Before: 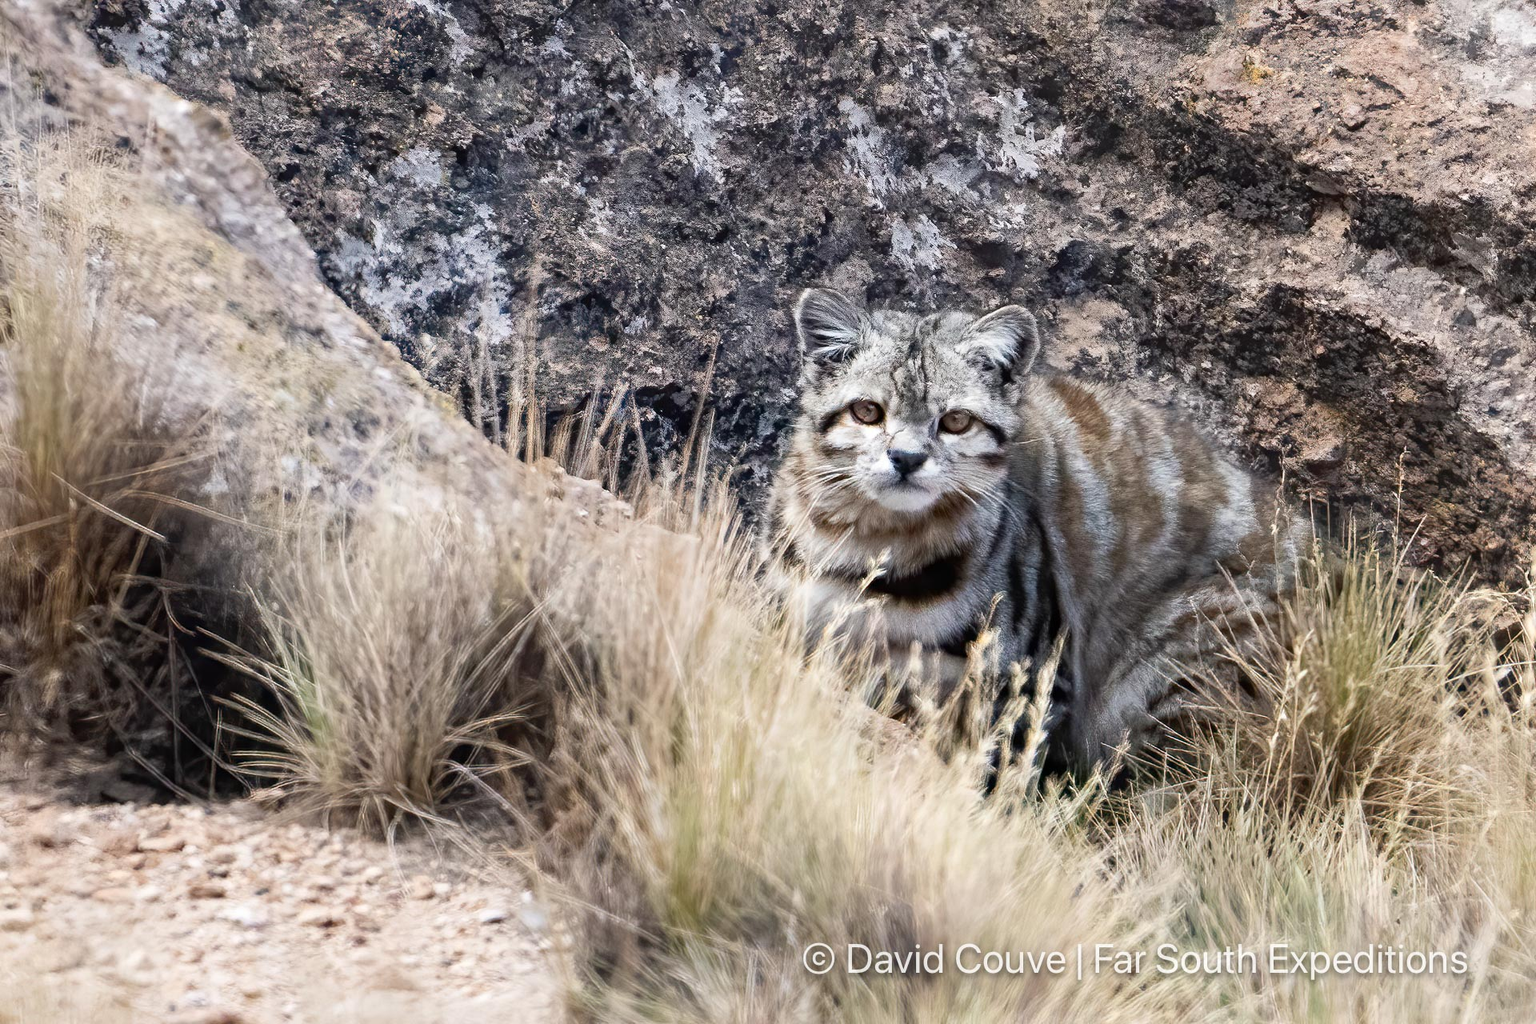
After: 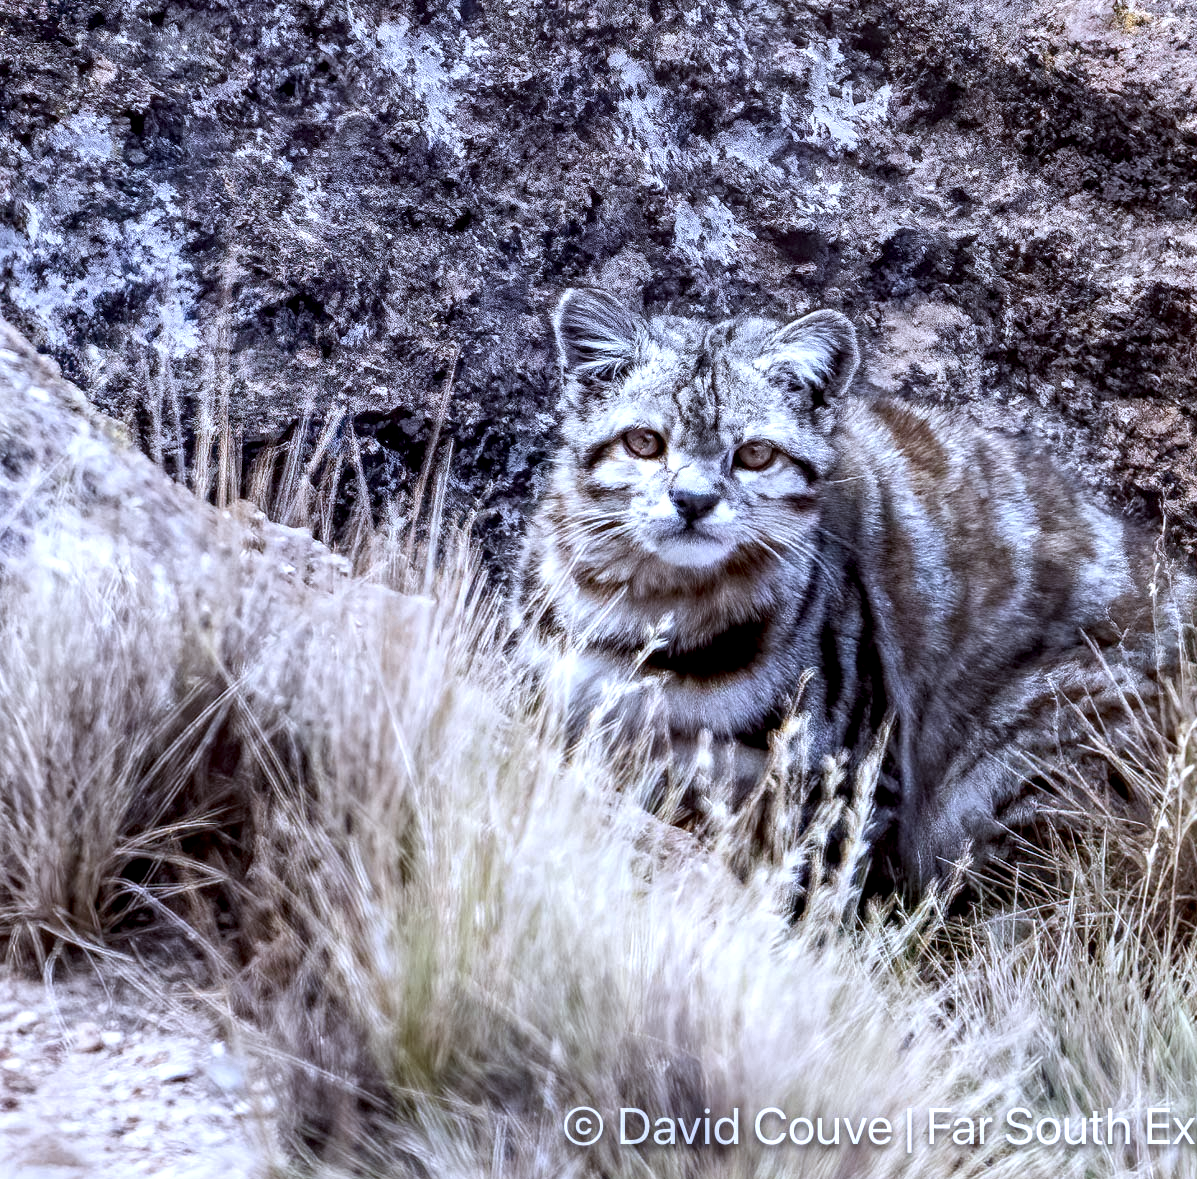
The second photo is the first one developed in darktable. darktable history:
crop and rotate: left 22.918%, top 5.629%, right 14.711%, bottom 2.247%
color calibration: illuminant as shot in camera, x 0.358, y 0.373, temperature 4628.91 K
local contrast: highlights 60%, shadows 60%, detail 160%
white balance: red 0.926, green 1.003, blue 1.133
color balance: mode lift, gamma, gain (sRGB), lift [1, 1.049, 1, 1]
